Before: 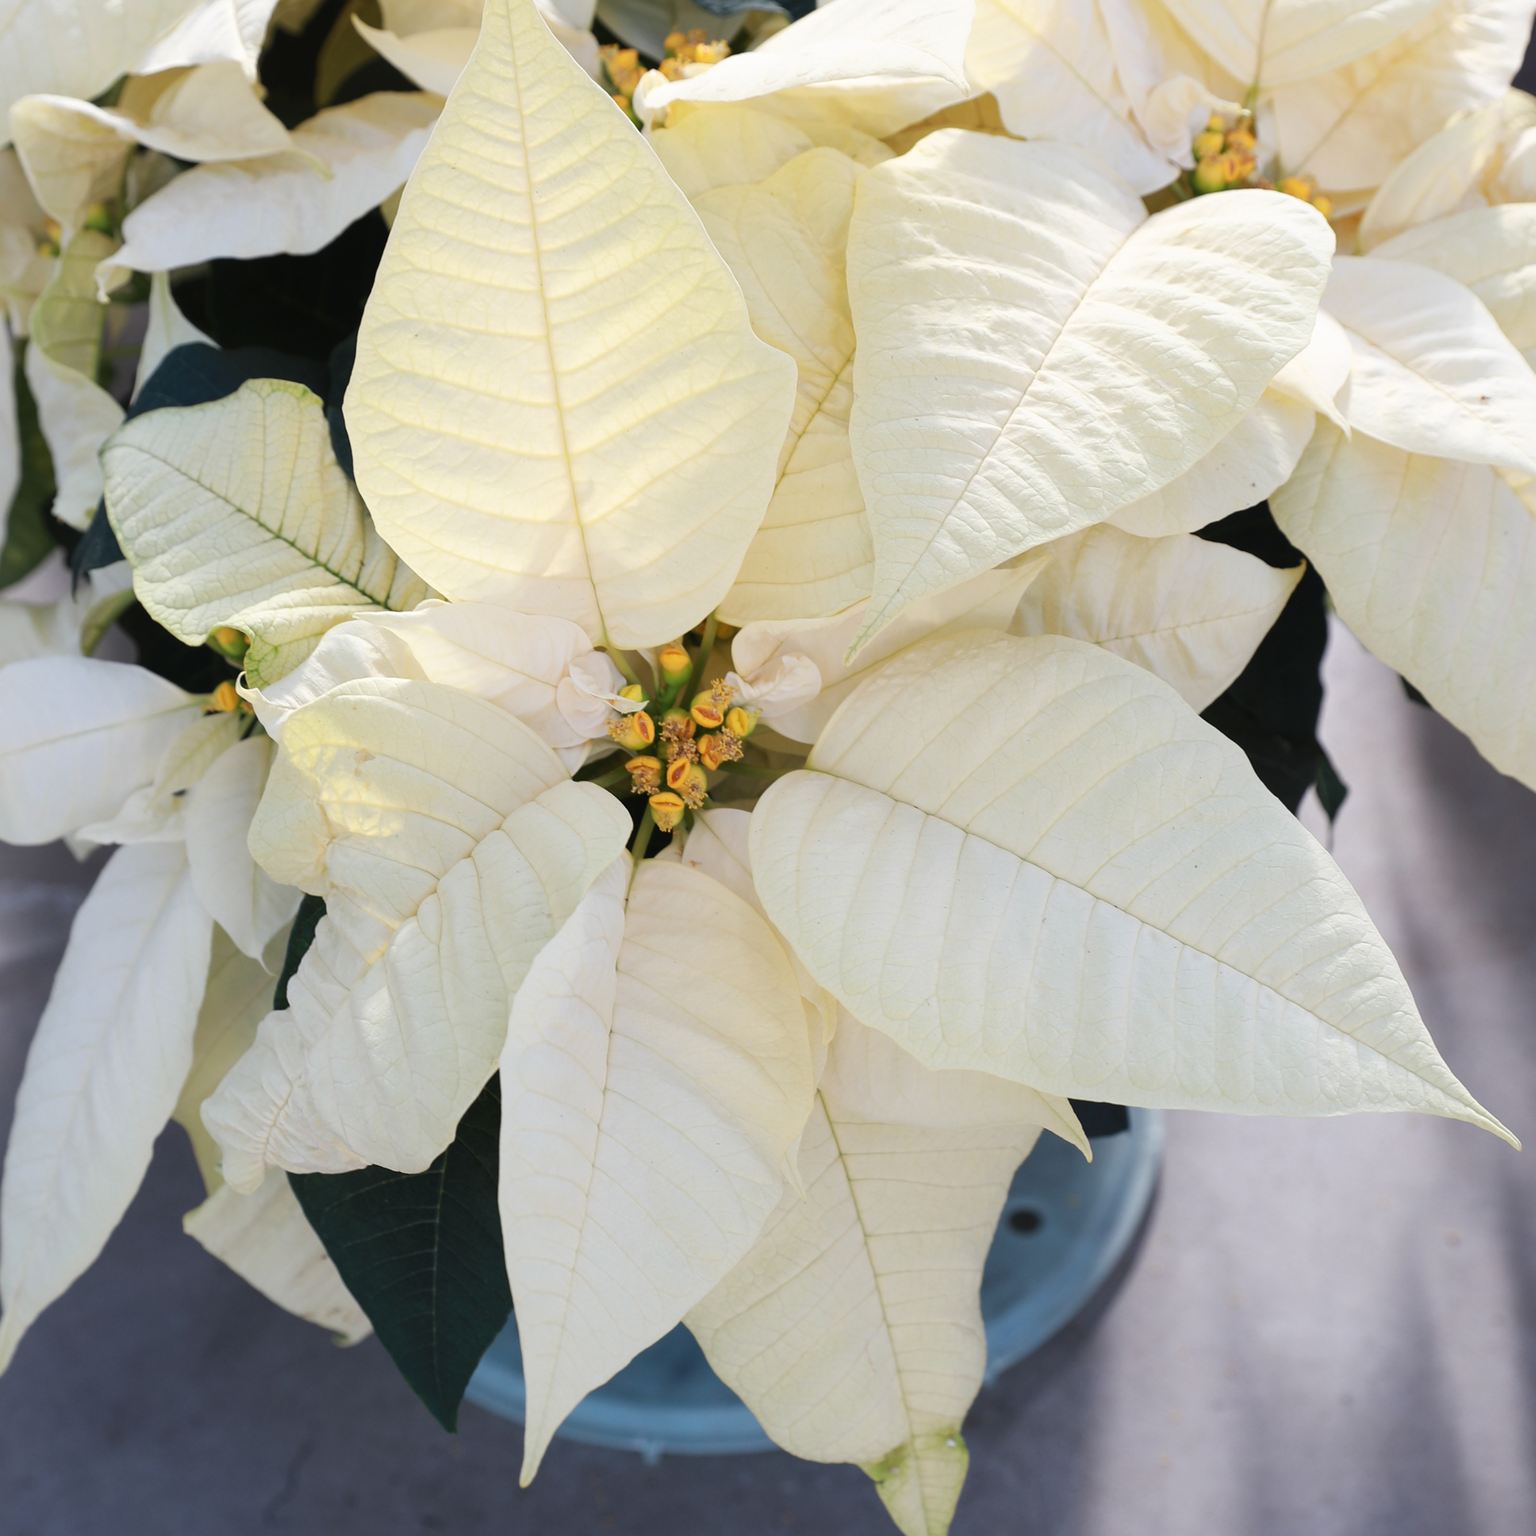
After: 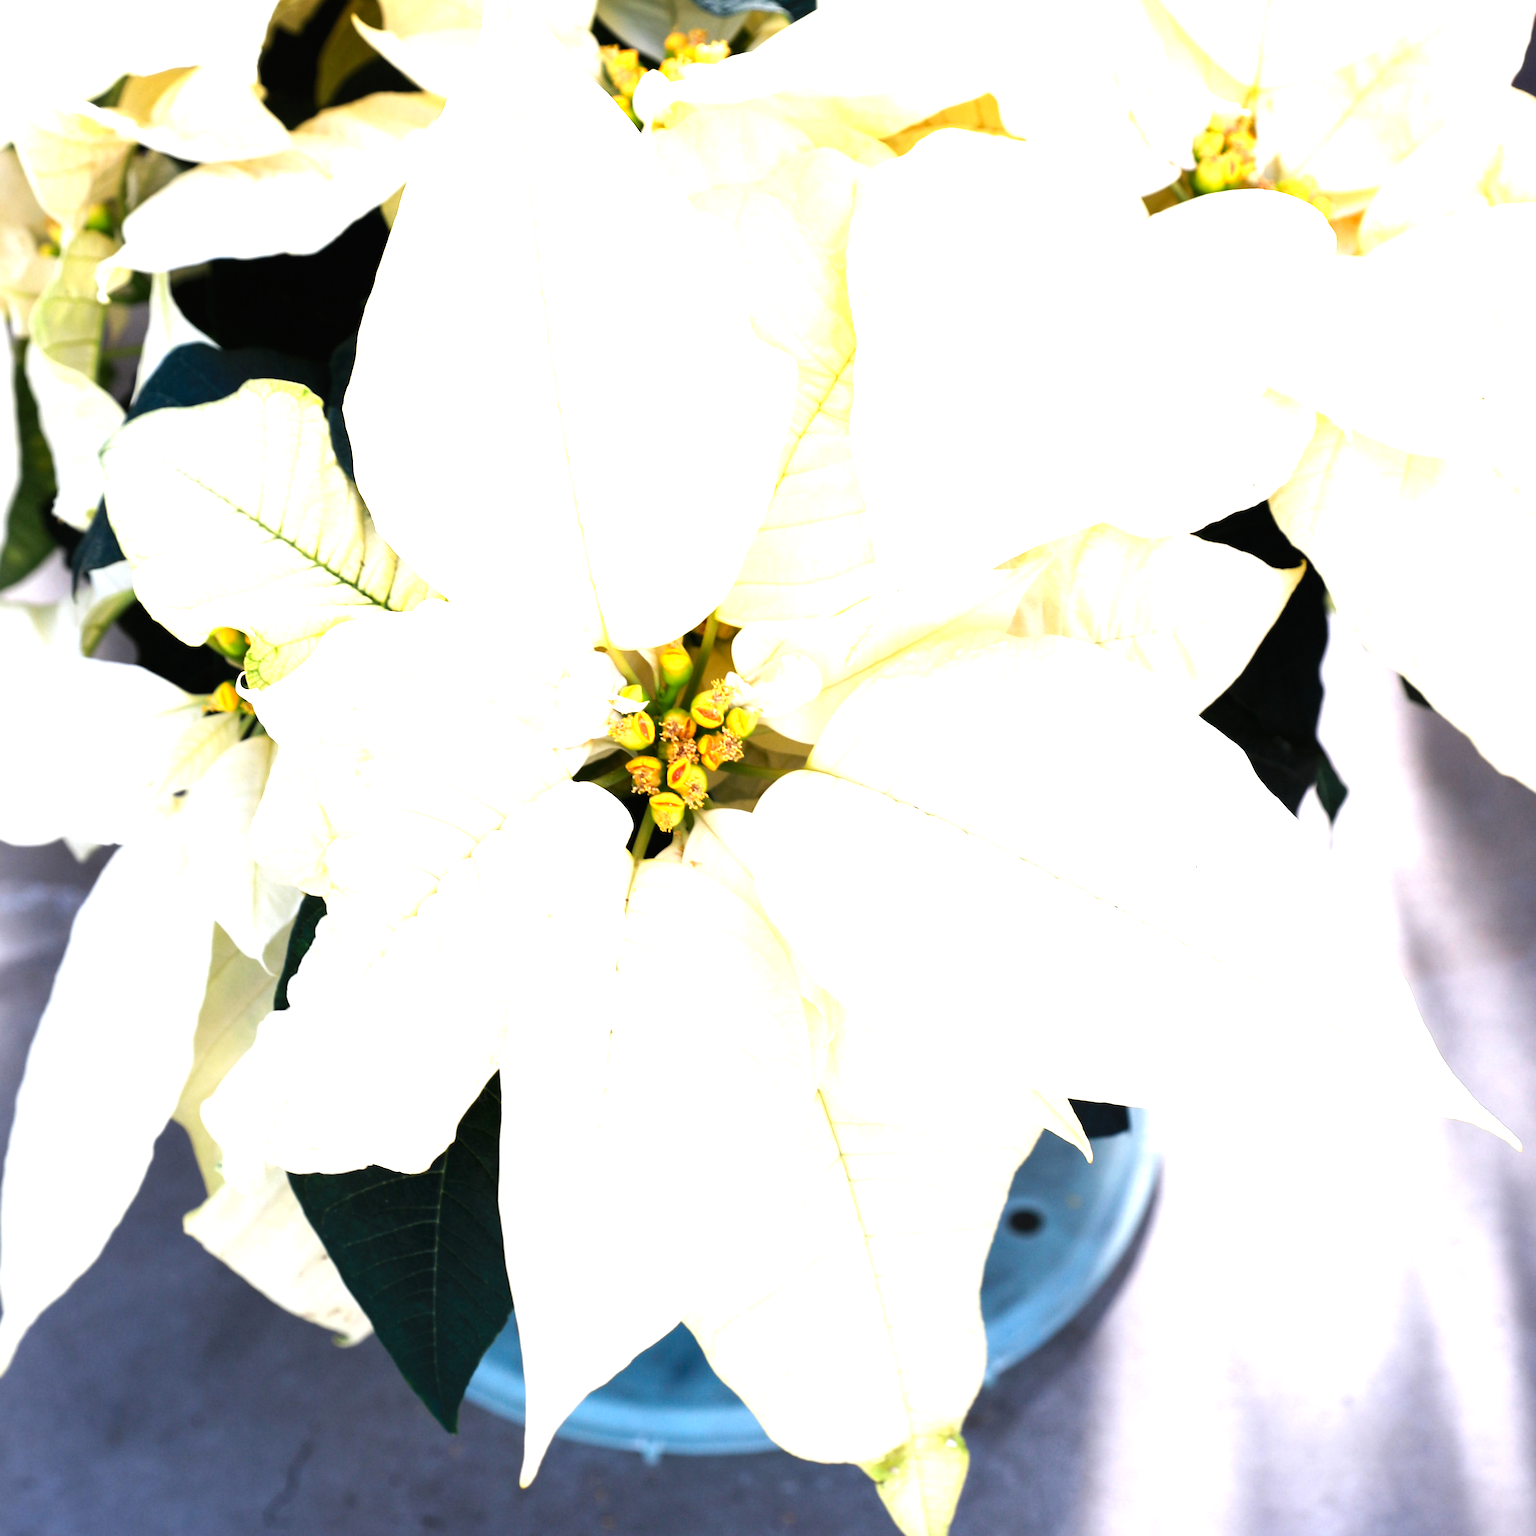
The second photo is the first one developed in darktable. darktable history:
tone curve: curves: ch0 [(0, 0) (0.078, 0.029) (0.265, 0.241) (0.507, 0.56) (0.744, 0.826) (1, 0.948)]; ch1 [(0, 0) (0.346, 0.307) (0.418, 0.383) (0.46, 0.439) (0.482, 0.493) (0.502, 0.5) (0.517, 0.506) (0.55, 0.557) (0.601, 0.637) (0.666, 0.7) (1, 1)]; ch2 [(0, 0) (0.346, 0.34) (0.431, 0.45) (0.485, 0.494) (0.5, 0.498) (0.508, 0.499) (0.532, 0.546) (0.579, 0.628) (0.625, 0.668) (1, 1)], preserve colors none
levels: levels [0, 0.374, 0.749]
